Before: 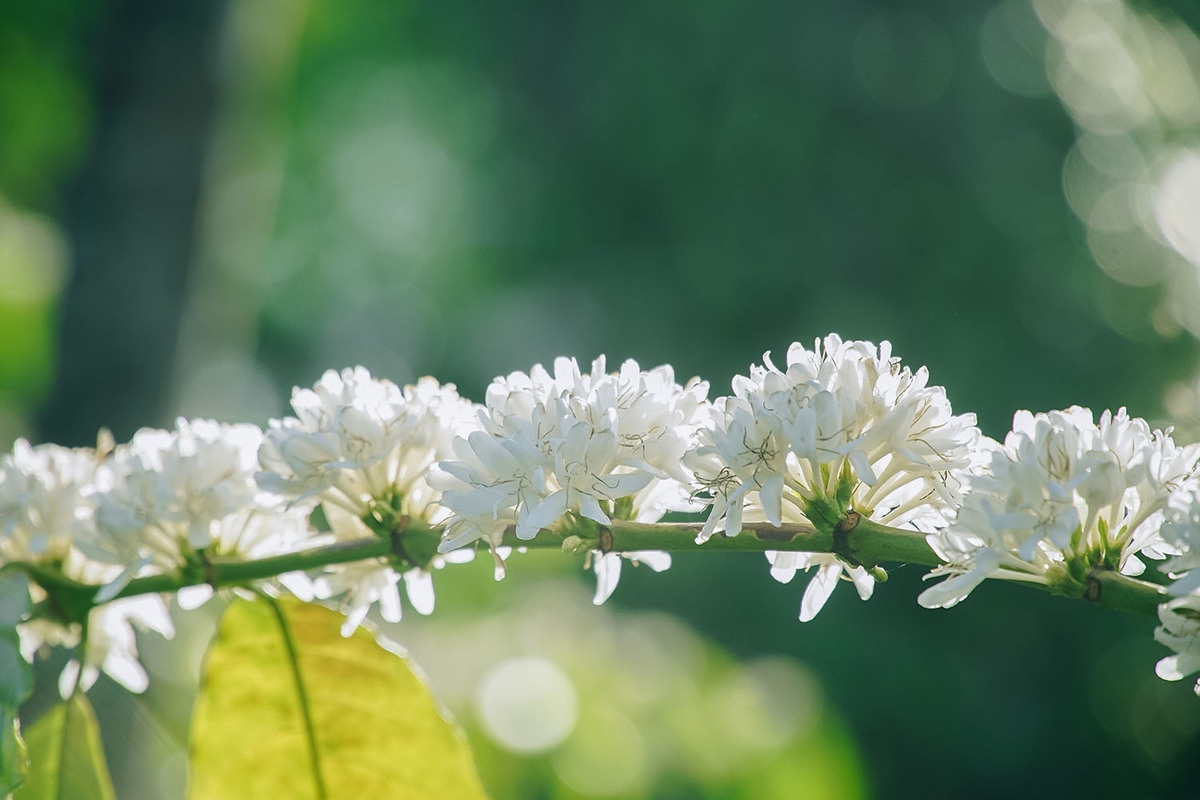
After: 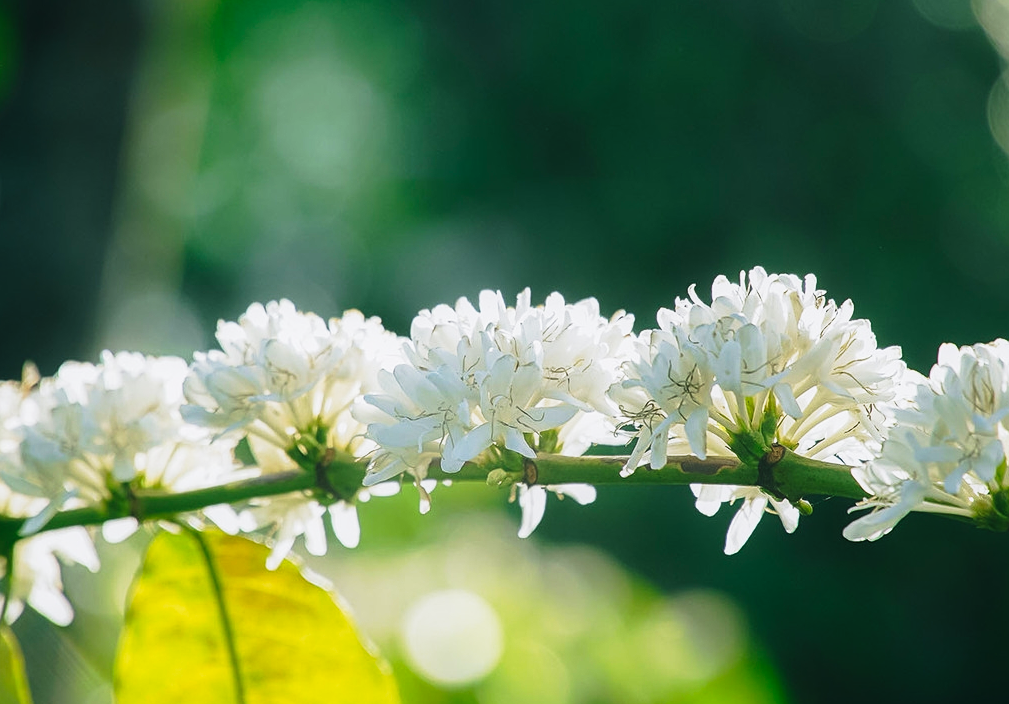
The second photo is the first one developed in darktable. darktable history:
contrast equalizer: y [[0.5, 0.486, 0.447, 0.446, 0.489, 0.5], [0.5 ×6], [0.5 ×6], [0 ×6], [0 ×6]]
crop: left 6.329%, top 8.4%, right 9.538%, bottom 3.57%
tone curve: curves: ch0 [(0, 0) (0.042, 0.01) (0.223, 0.123) (0.59, 0.574) (0.802, 0.868) (1, 1)], preserve colors none
